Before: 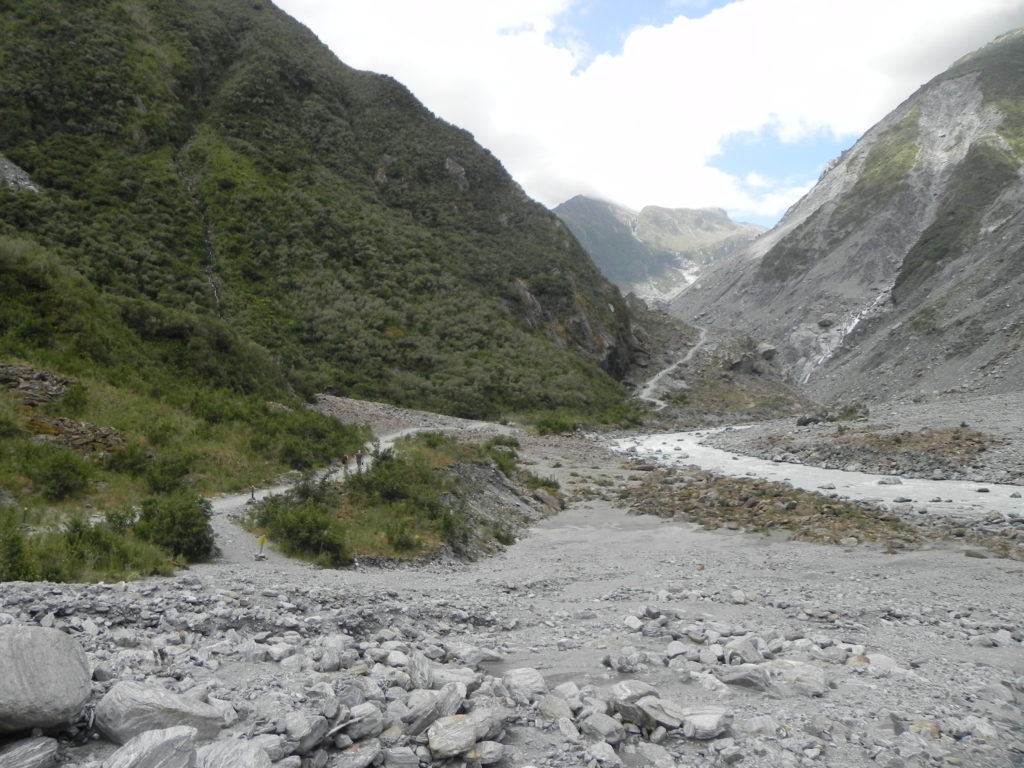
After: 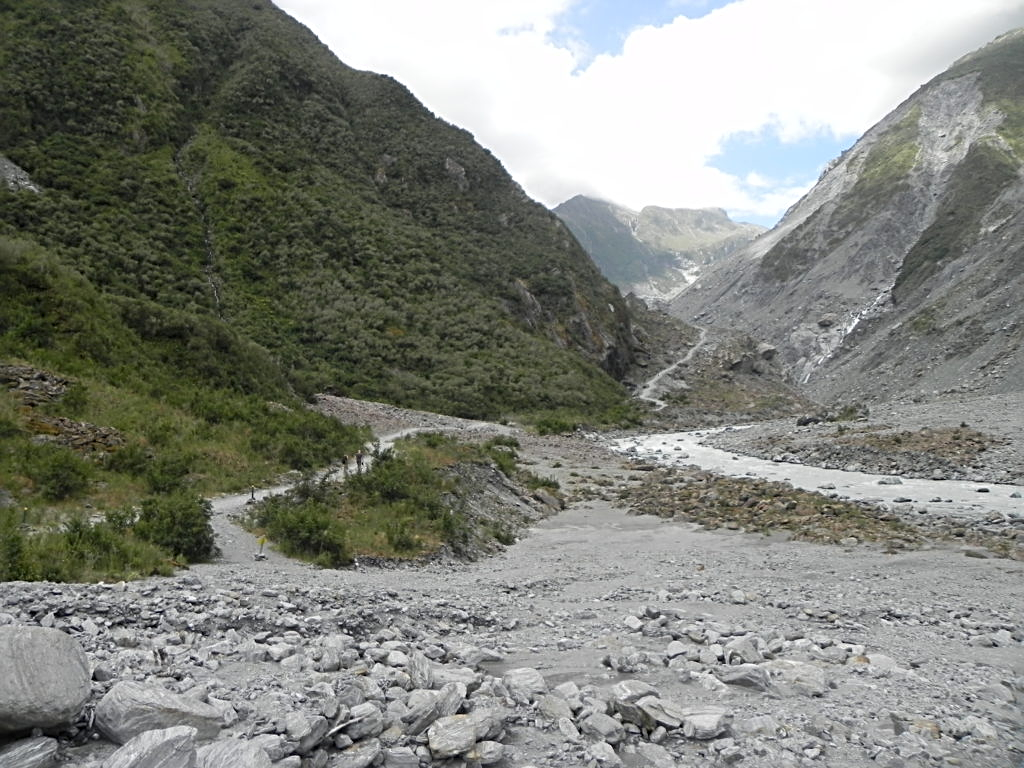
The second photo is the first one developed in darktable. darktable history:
sharpen: radius 3.106
